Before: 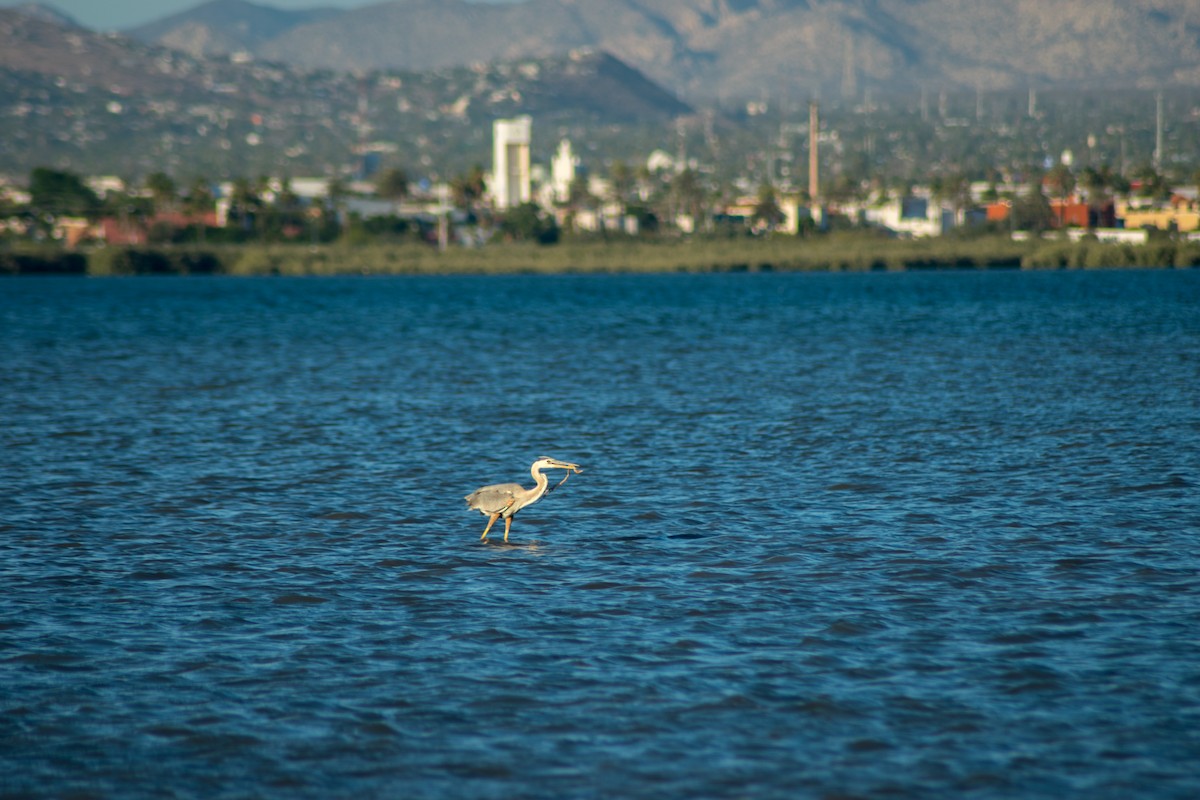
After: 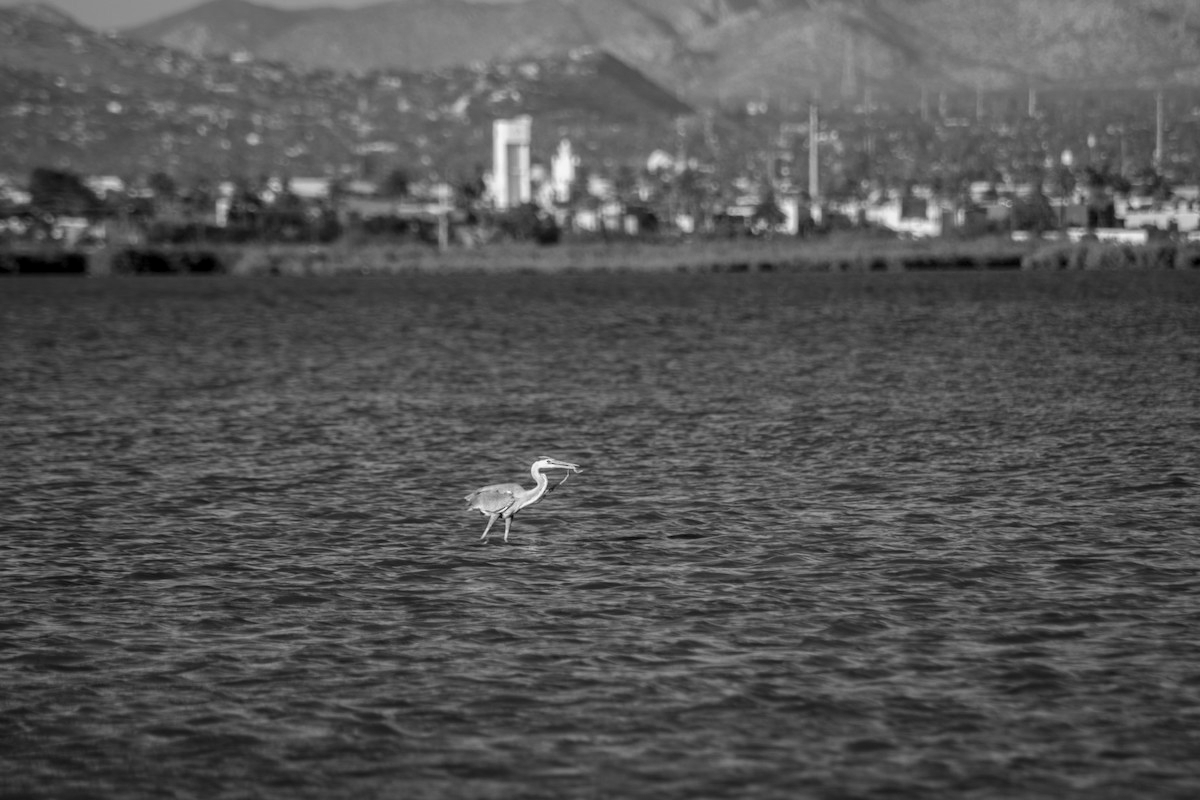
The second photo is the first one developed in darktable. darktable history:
local contrast: on, module defaults
monochrome: a -71.75, b 75.82
contrast brightness saturation: contrast 0.05
